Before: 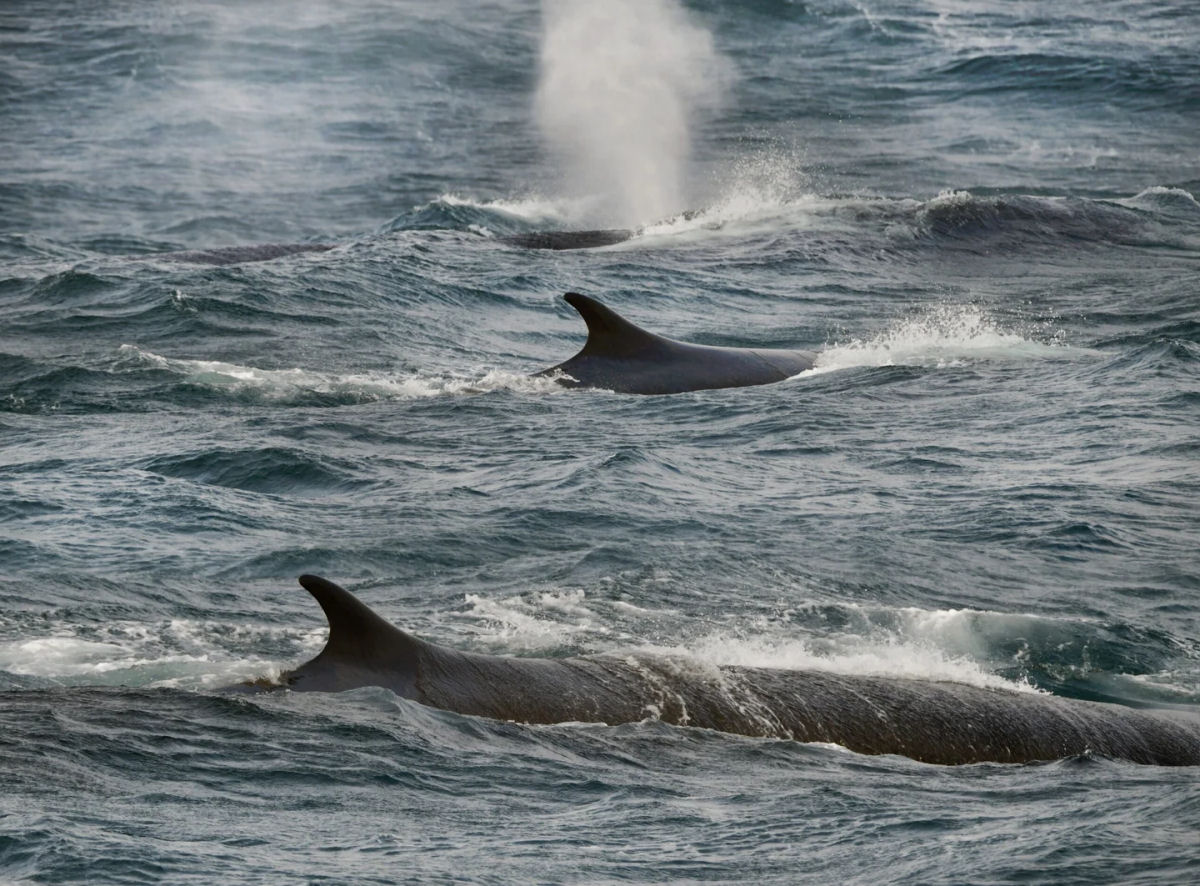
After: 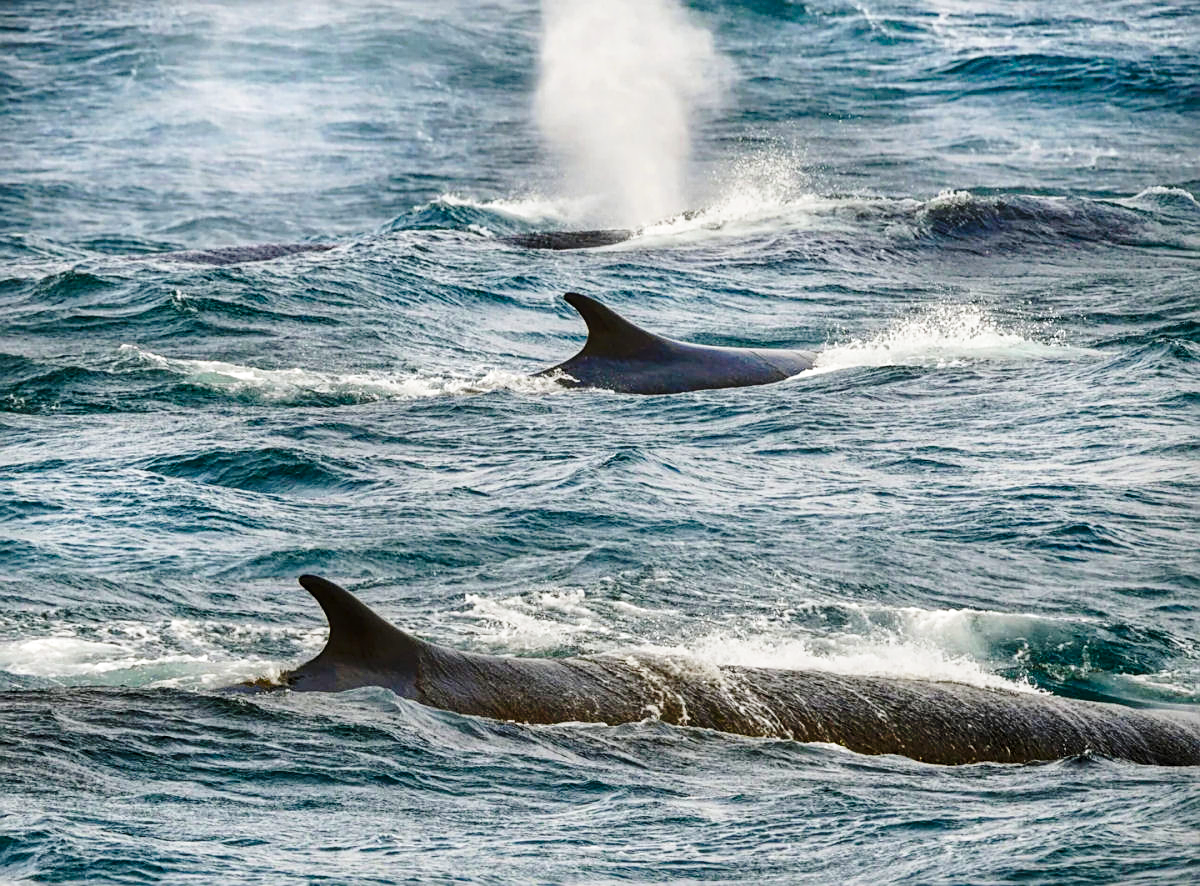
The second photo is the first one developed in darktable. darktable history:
base curve: curves: ch0 [(0, 0) (0.028, 0.03) (0.121, 0.232) (0.46, 0.748) (0.859, 0.968) (1, 1)], preserve colors none
velvia: strength 32%, mid-tones bias 0.2
local contrast: on, module defaults
exposure: exposure -0.064 EV, compensate highlight preservation false
sharpen: on, module defaults
